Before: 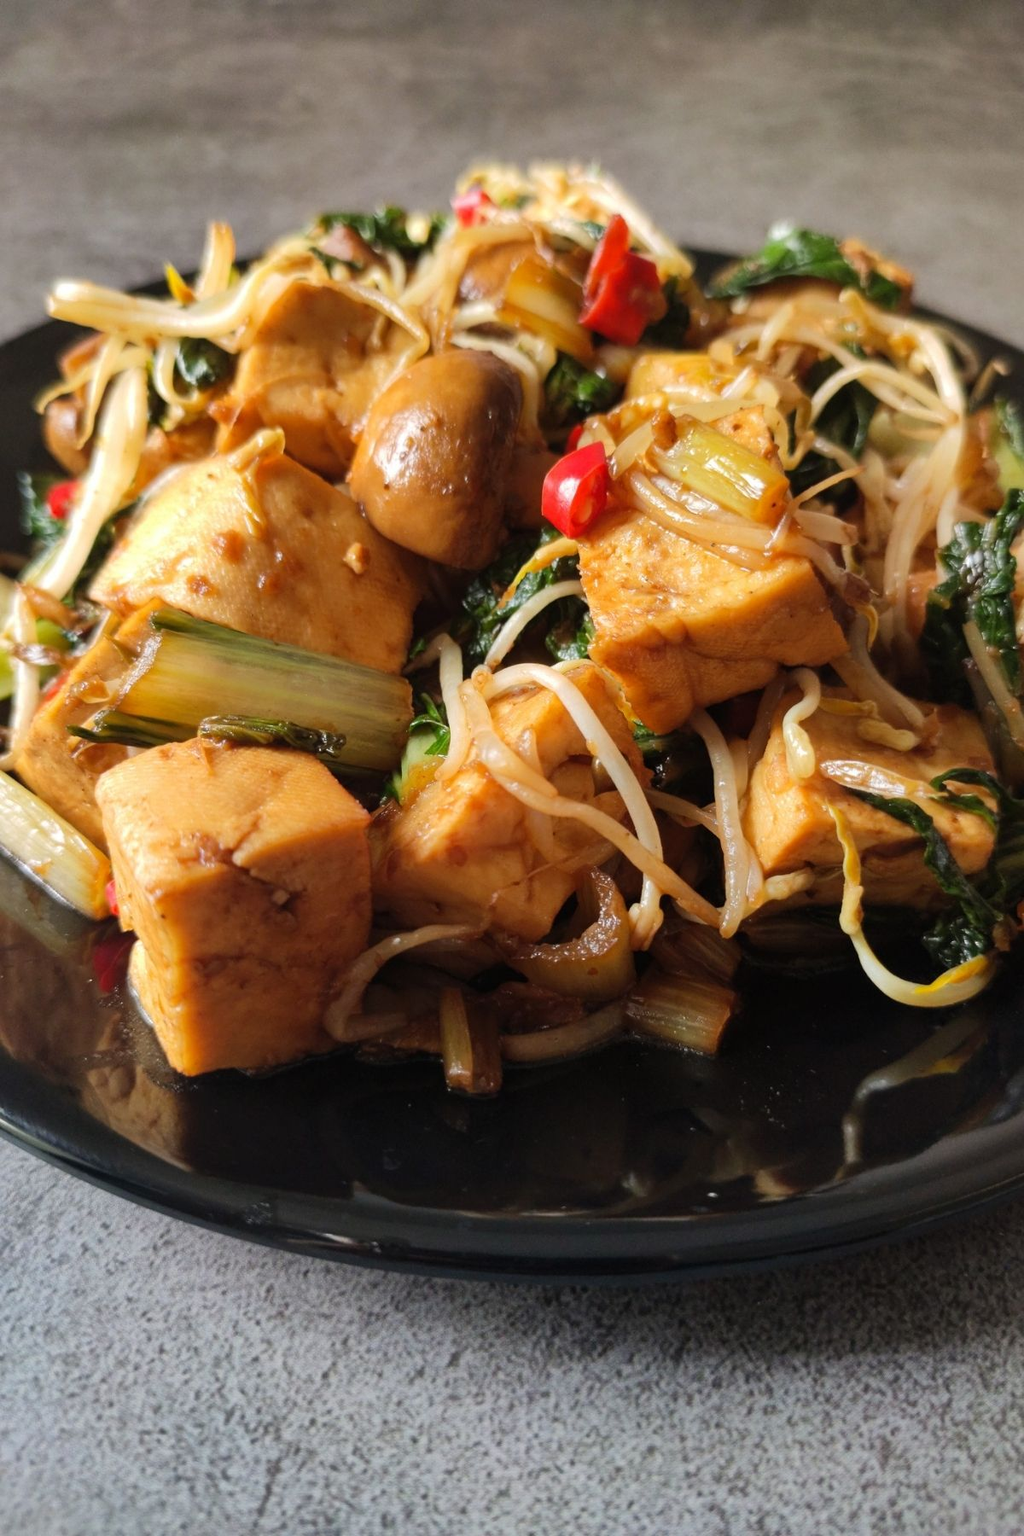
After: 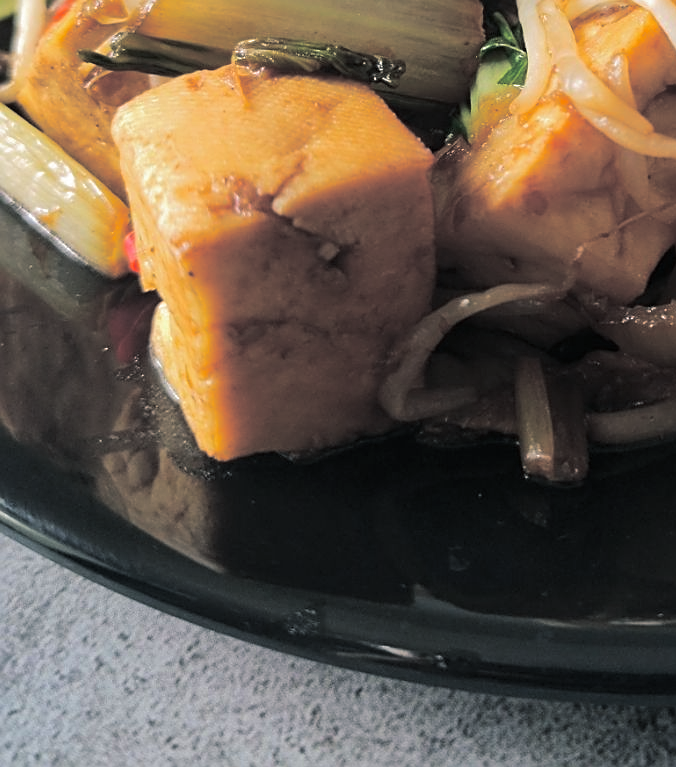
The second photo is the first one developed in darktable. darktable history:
crop: top 44.483%, right 43.593%, bottom 12.892%
sharpen: on, module defaults
split-toning: shadows › hue 201.6°, shadows › saturation 0.16, highlights › hue 50.4°, highlights › saturation 0.2, balance -49.9
base curve: curves: ch0 [(0, 0) (0.235, 0.266) (0.503, 0.496) (0.786, 0.72) (1, 1)]
